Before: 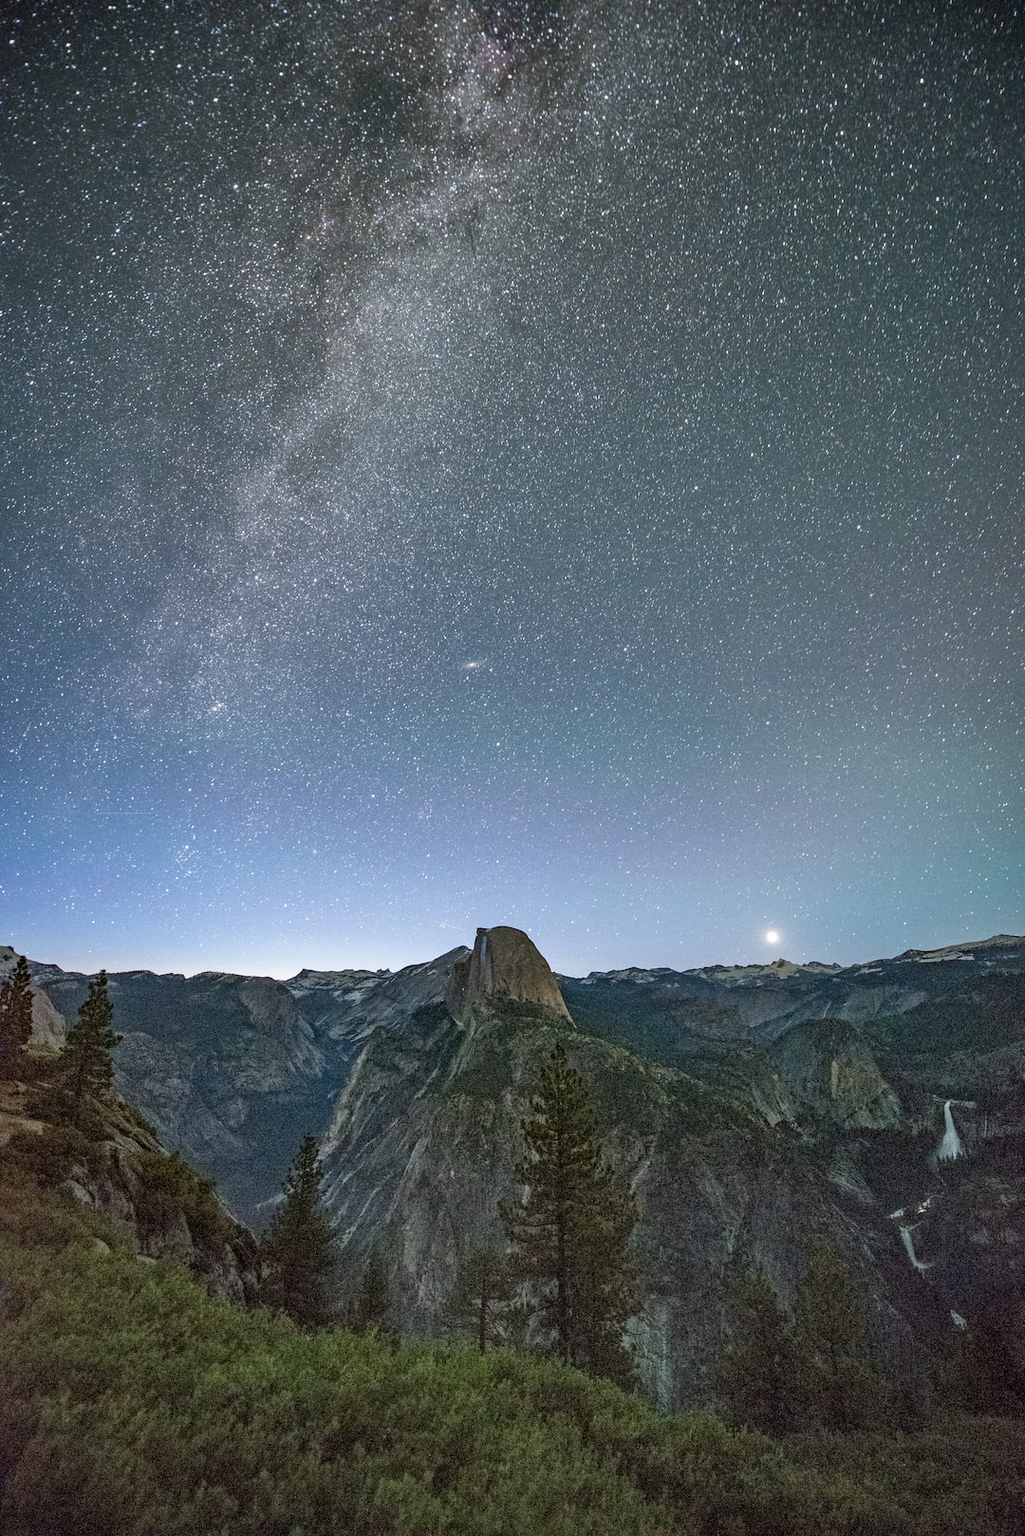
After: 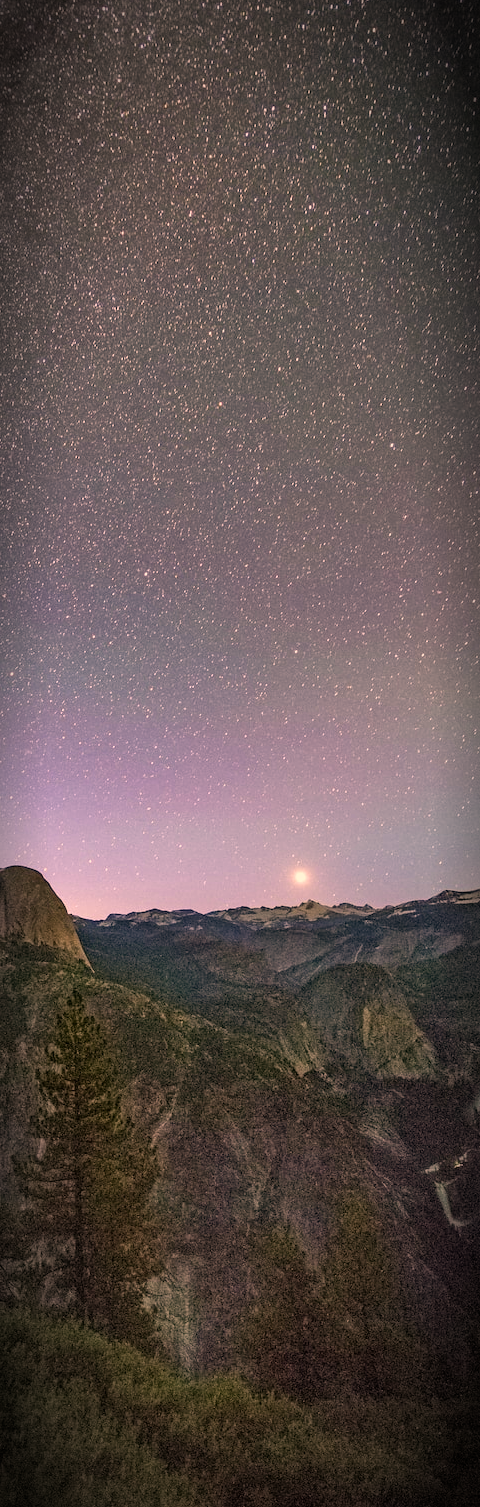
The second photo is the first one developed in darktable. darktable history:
crop: left 47.533%, top 6.843%, right 7.945%
color correction: highlights a* 22.61, highlights b* 22.07
vignetting: brightness -0.889, automatic ratio true
velvia: on, module defaults
